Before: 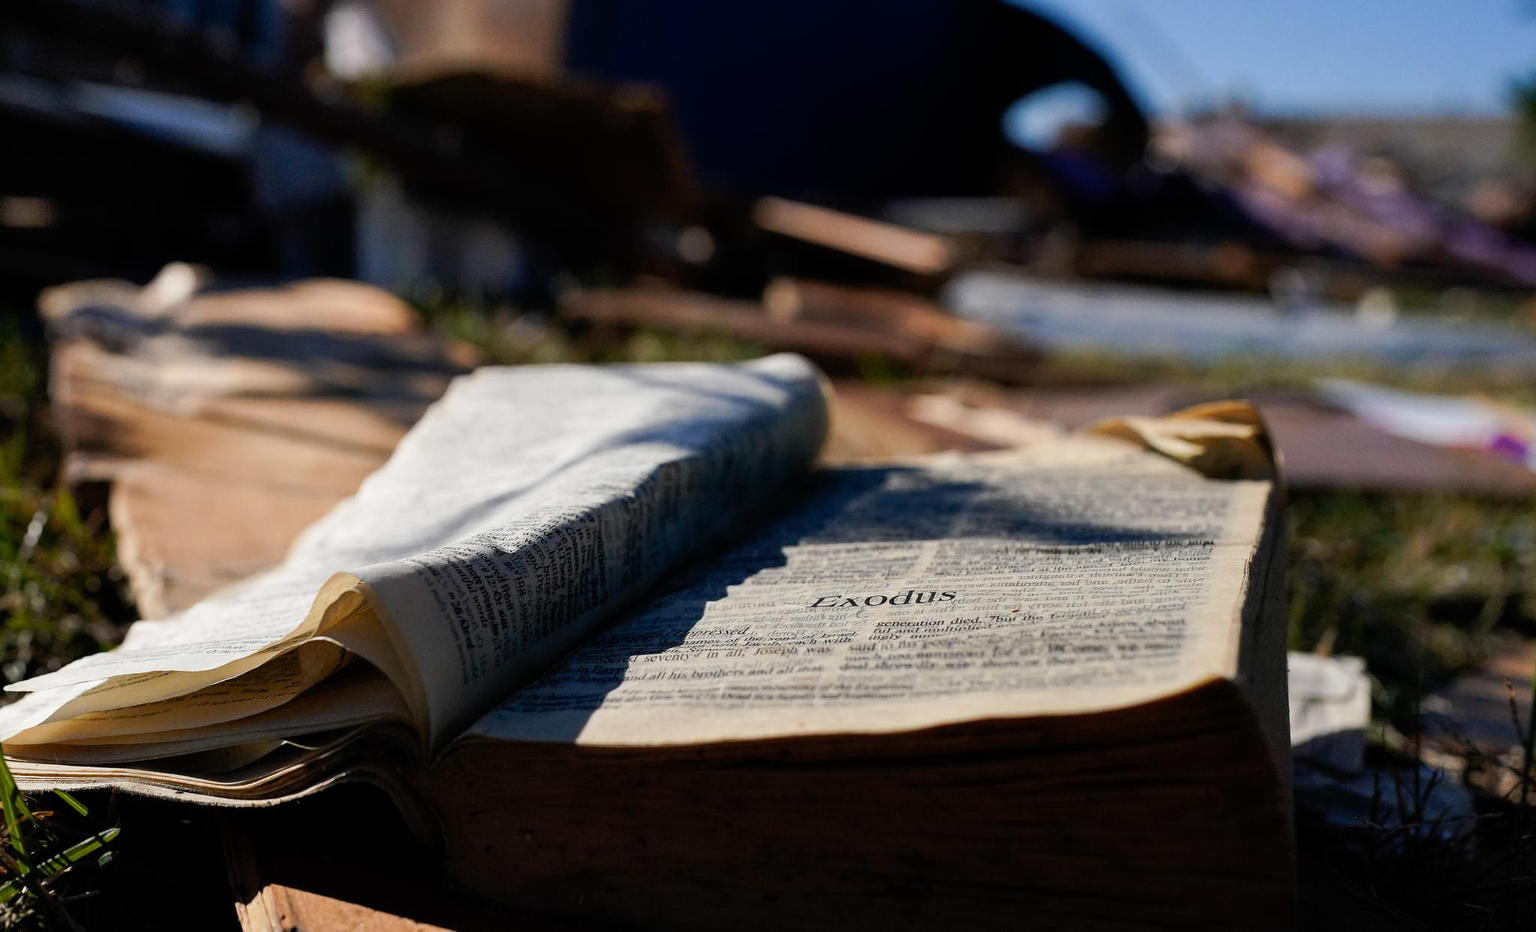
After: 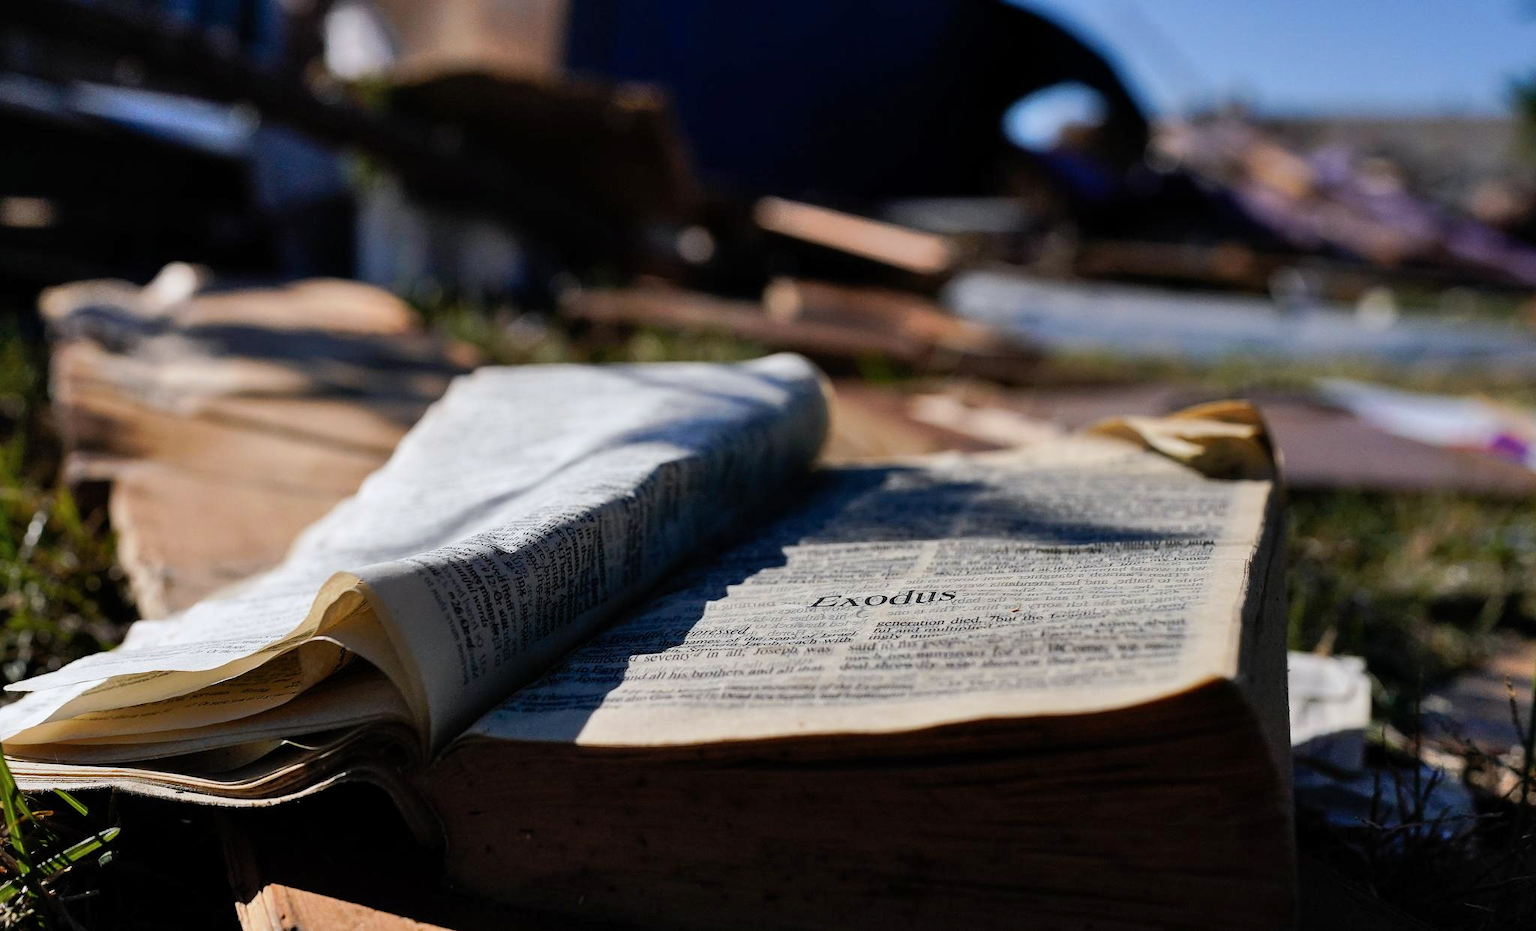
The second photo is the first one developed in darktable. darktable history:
white balance: red 0.983, blue 1.036
shadows and highlights: shadows 40, highlights -54, highlights color adjustment 46%, low approximation 0.01, soften with gaussian
